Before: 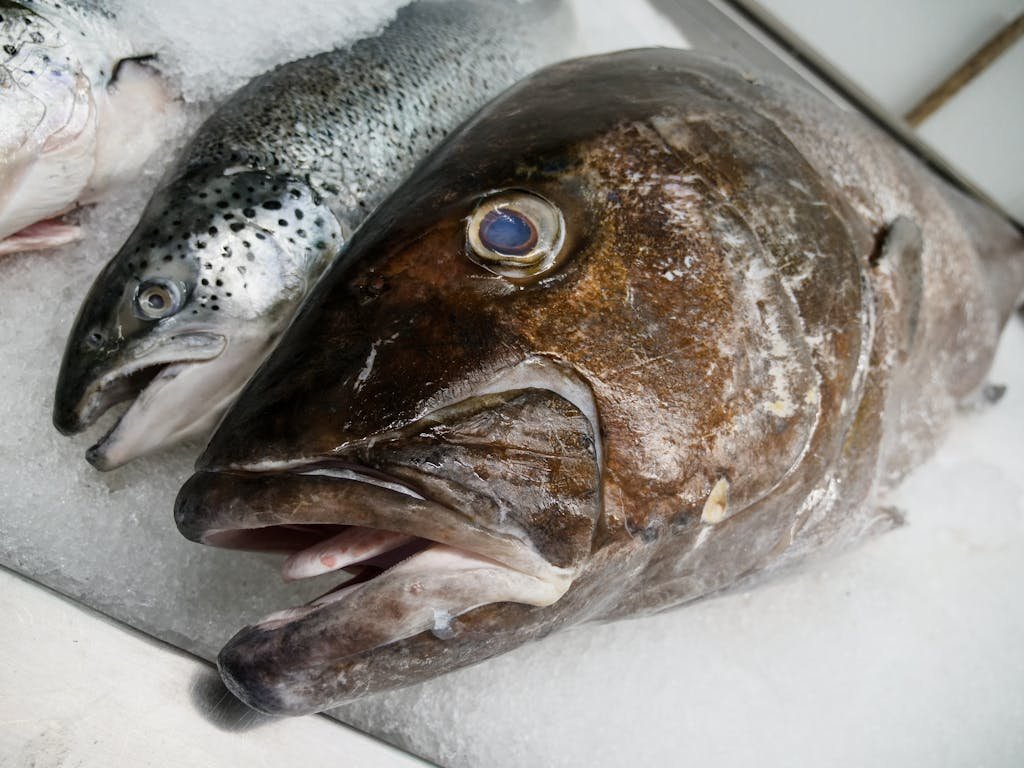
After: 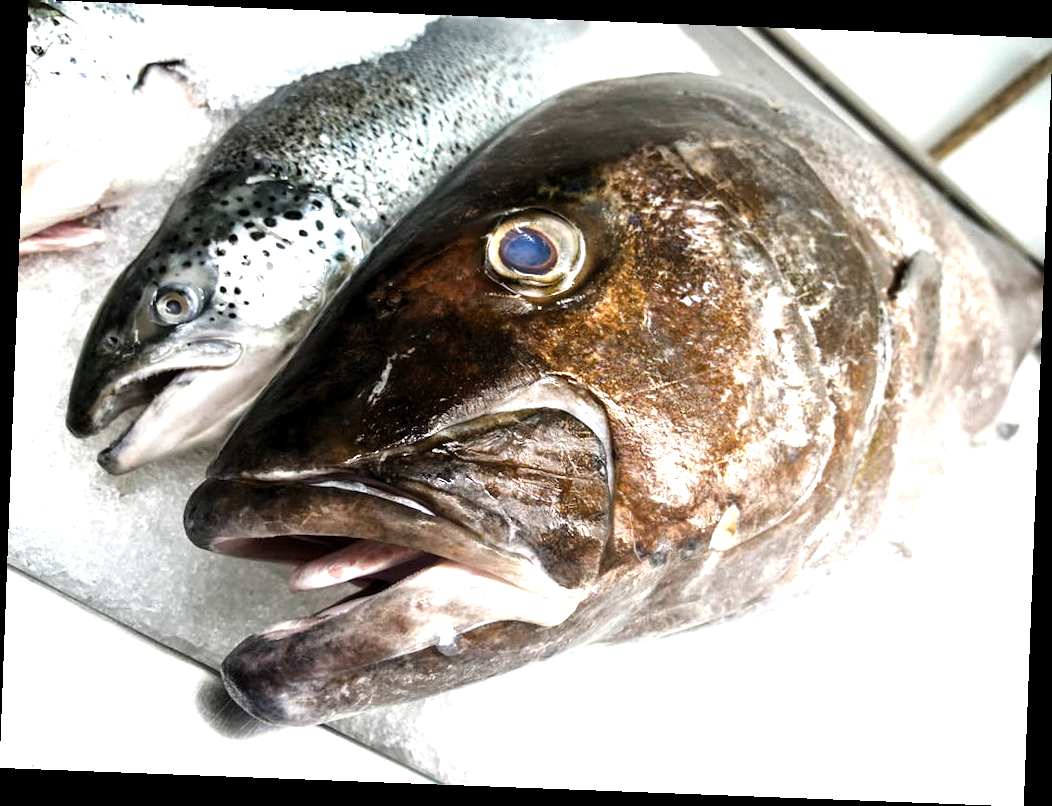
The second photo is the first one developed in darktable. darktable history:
levels: levels [0.012, 0.367, 0.697]
rotate and perspective: rotation 2.17°, automatic cropping off
